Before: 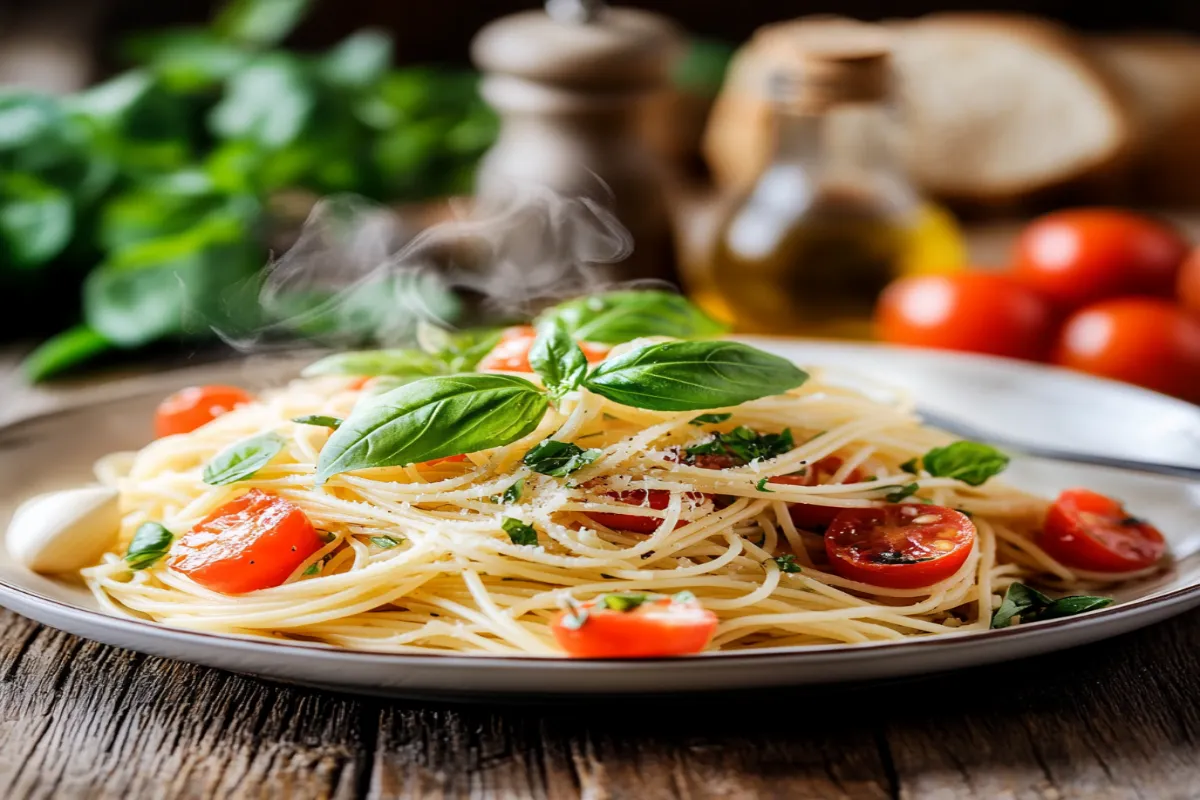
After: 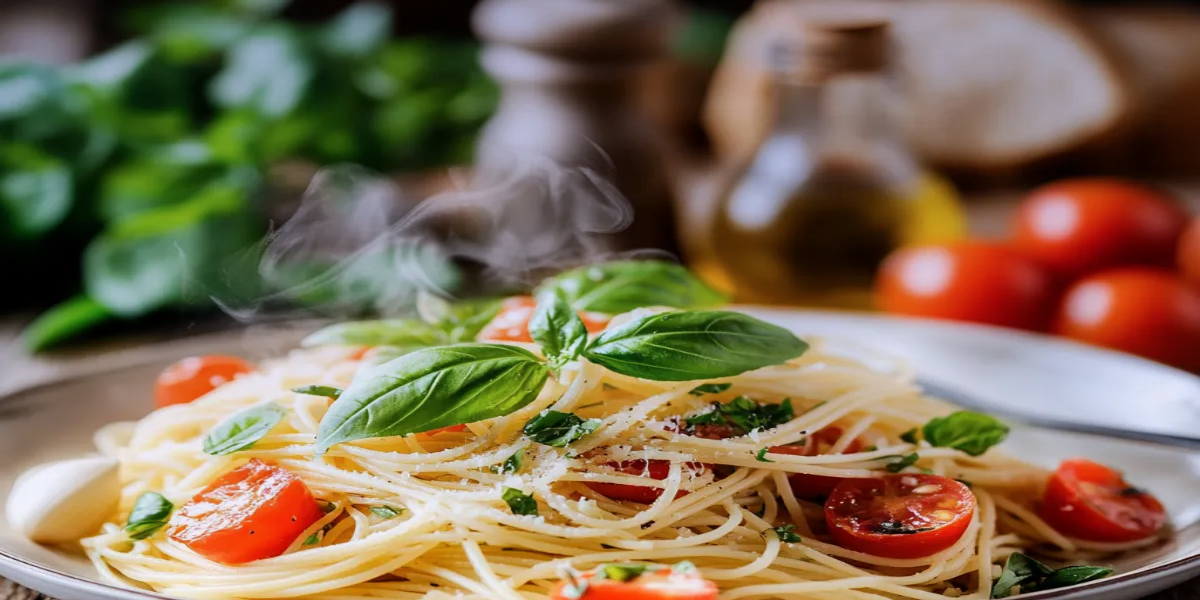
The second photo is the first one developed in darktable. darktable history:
crop: top 3.857%, bottom 21.132%
graduated density: hue 238.83°, saturation 50%
